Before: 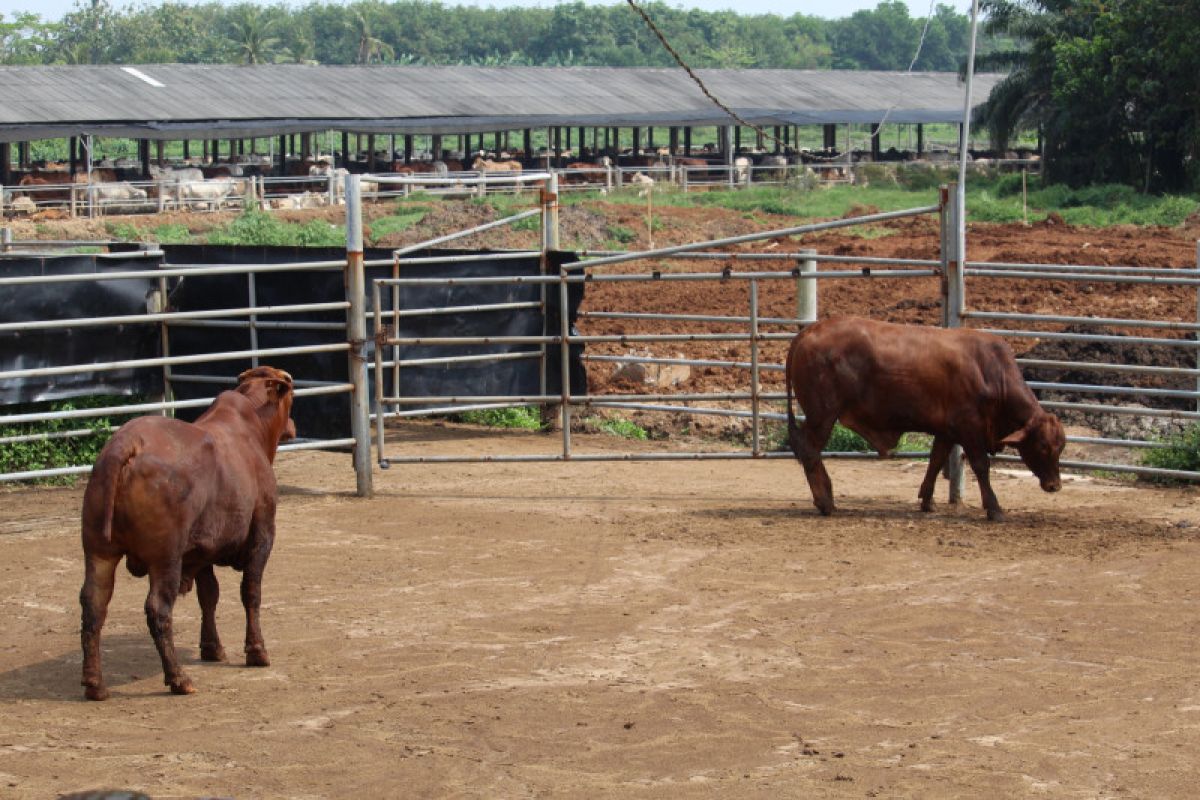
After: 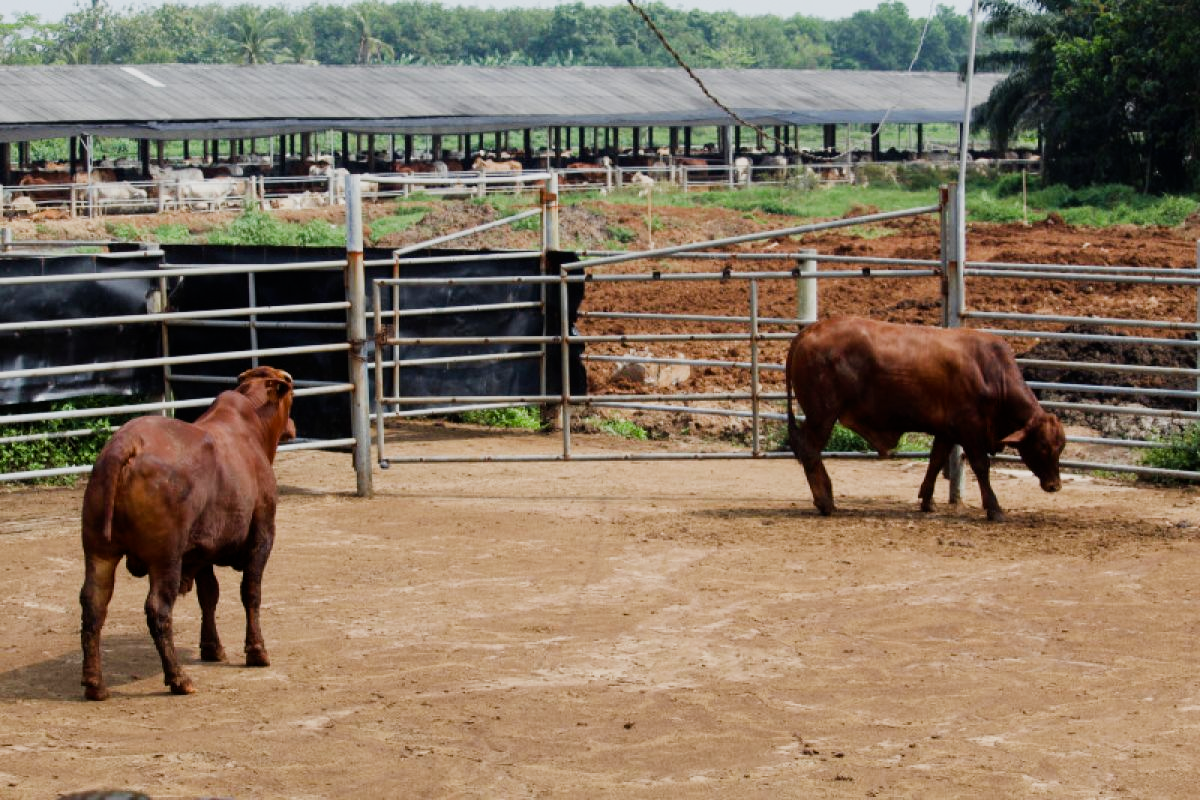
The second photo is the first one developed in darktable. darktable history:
exposure: black level correction 0.002, exposure 0.15 EV, compensate highlight preservation false
sigmoid: on, module defaults
